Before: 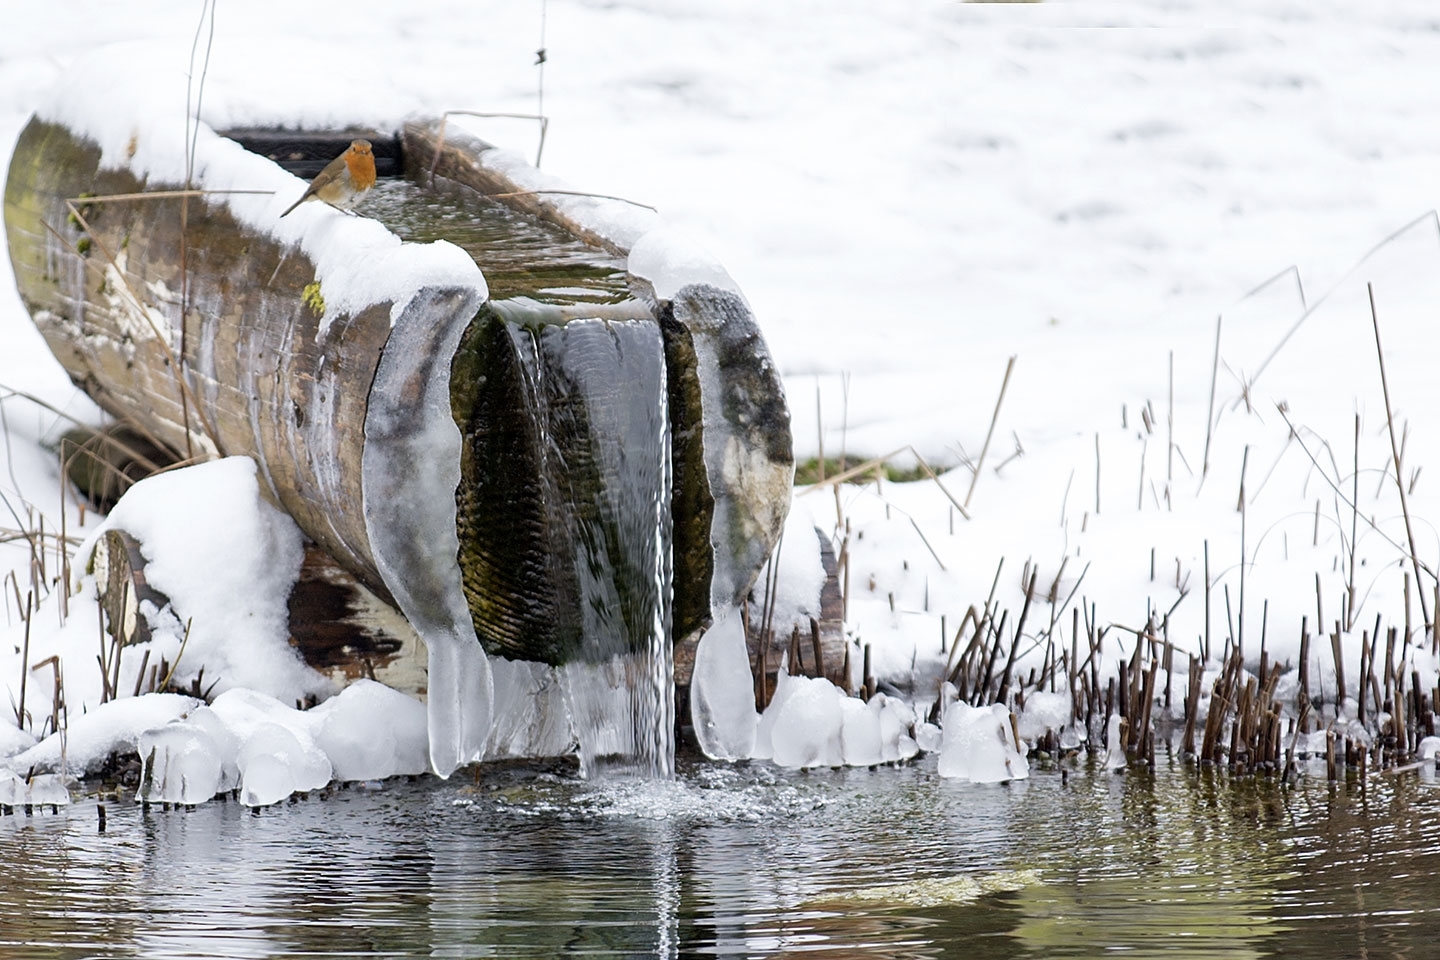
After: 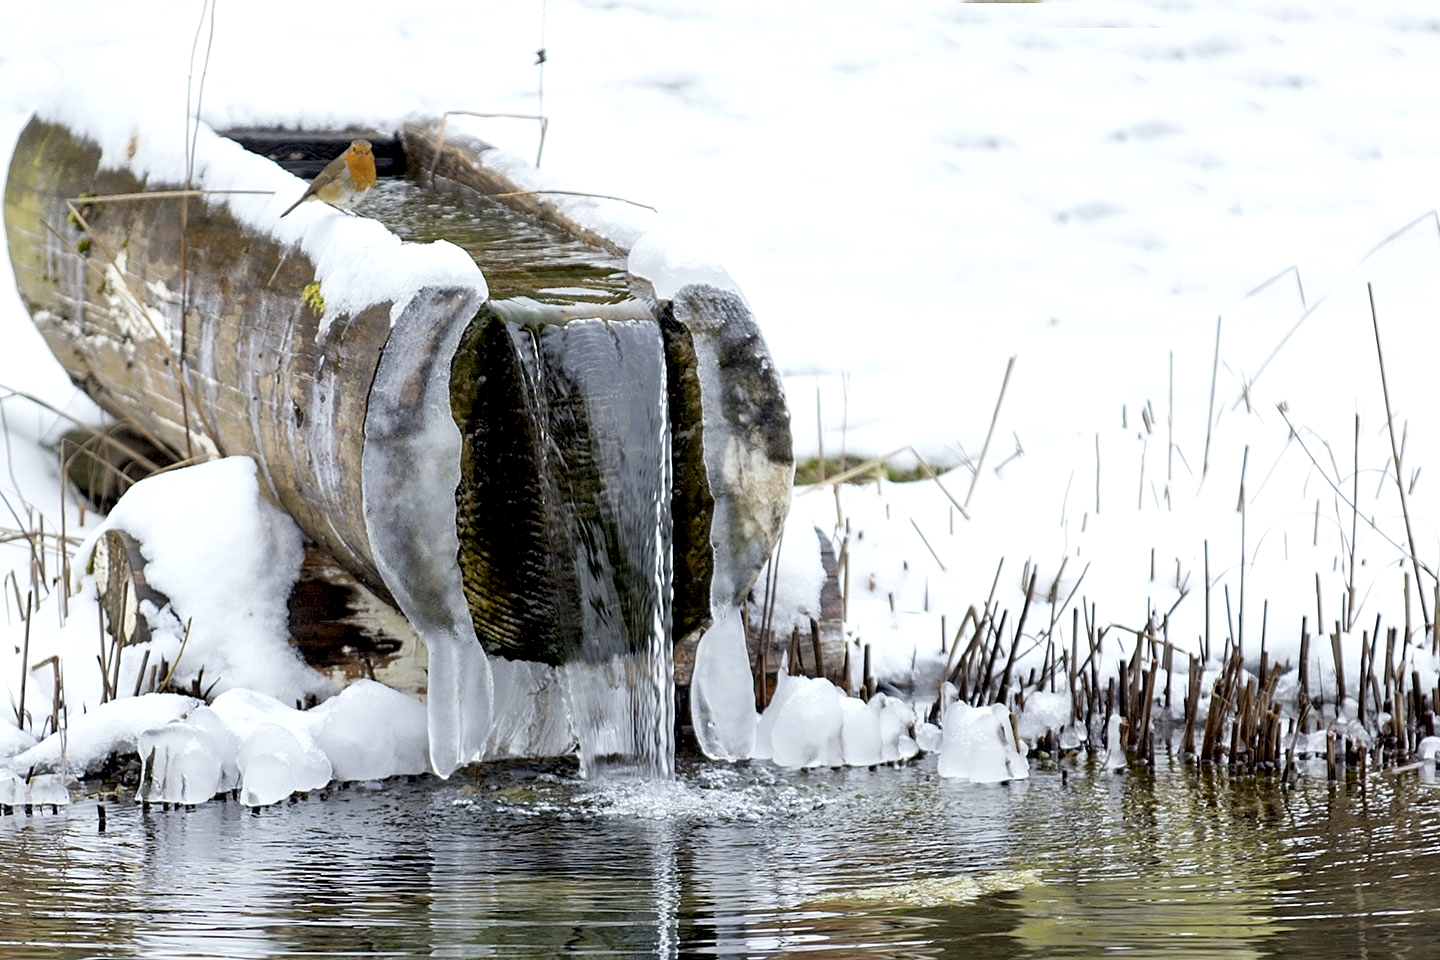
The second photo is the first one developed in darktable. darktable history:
white balance: red 0.978, blue 0.999
color contrast: green-magenta contrast 0.81
exposure: black level correction 0.007, exposure 0.159 EV, compensate highlight preservation false
